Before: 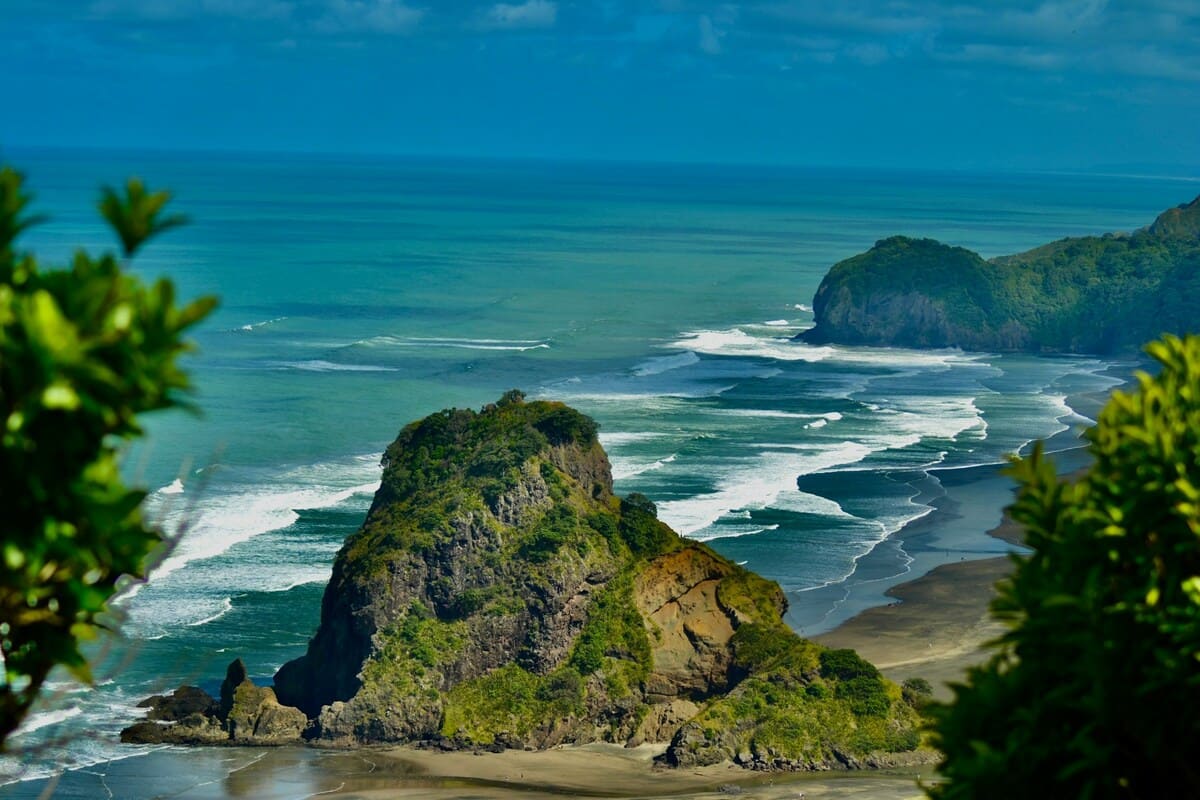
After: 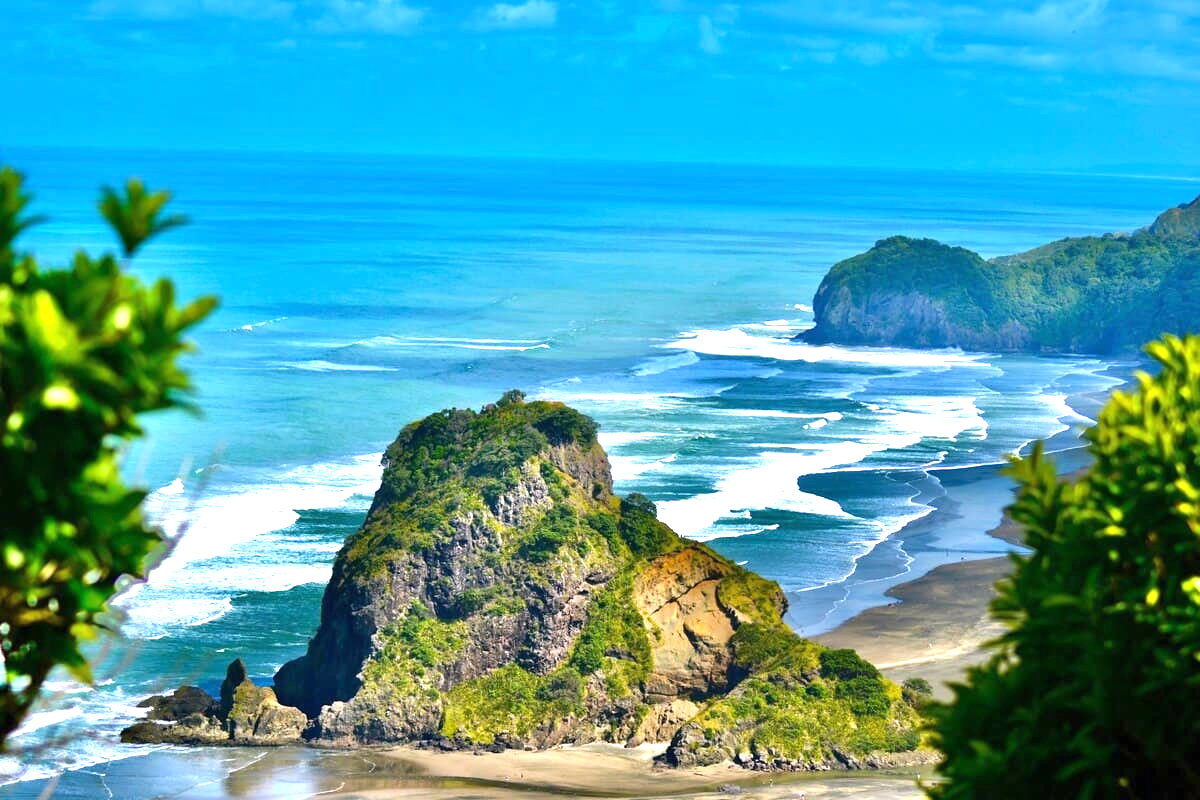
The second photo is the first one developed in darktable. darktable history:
exposure: black level correction 0, exposure 1.45 EV, compensate exposure bias true, compensate highlight preservation false
white balance: red 1.042, blue 1.17
